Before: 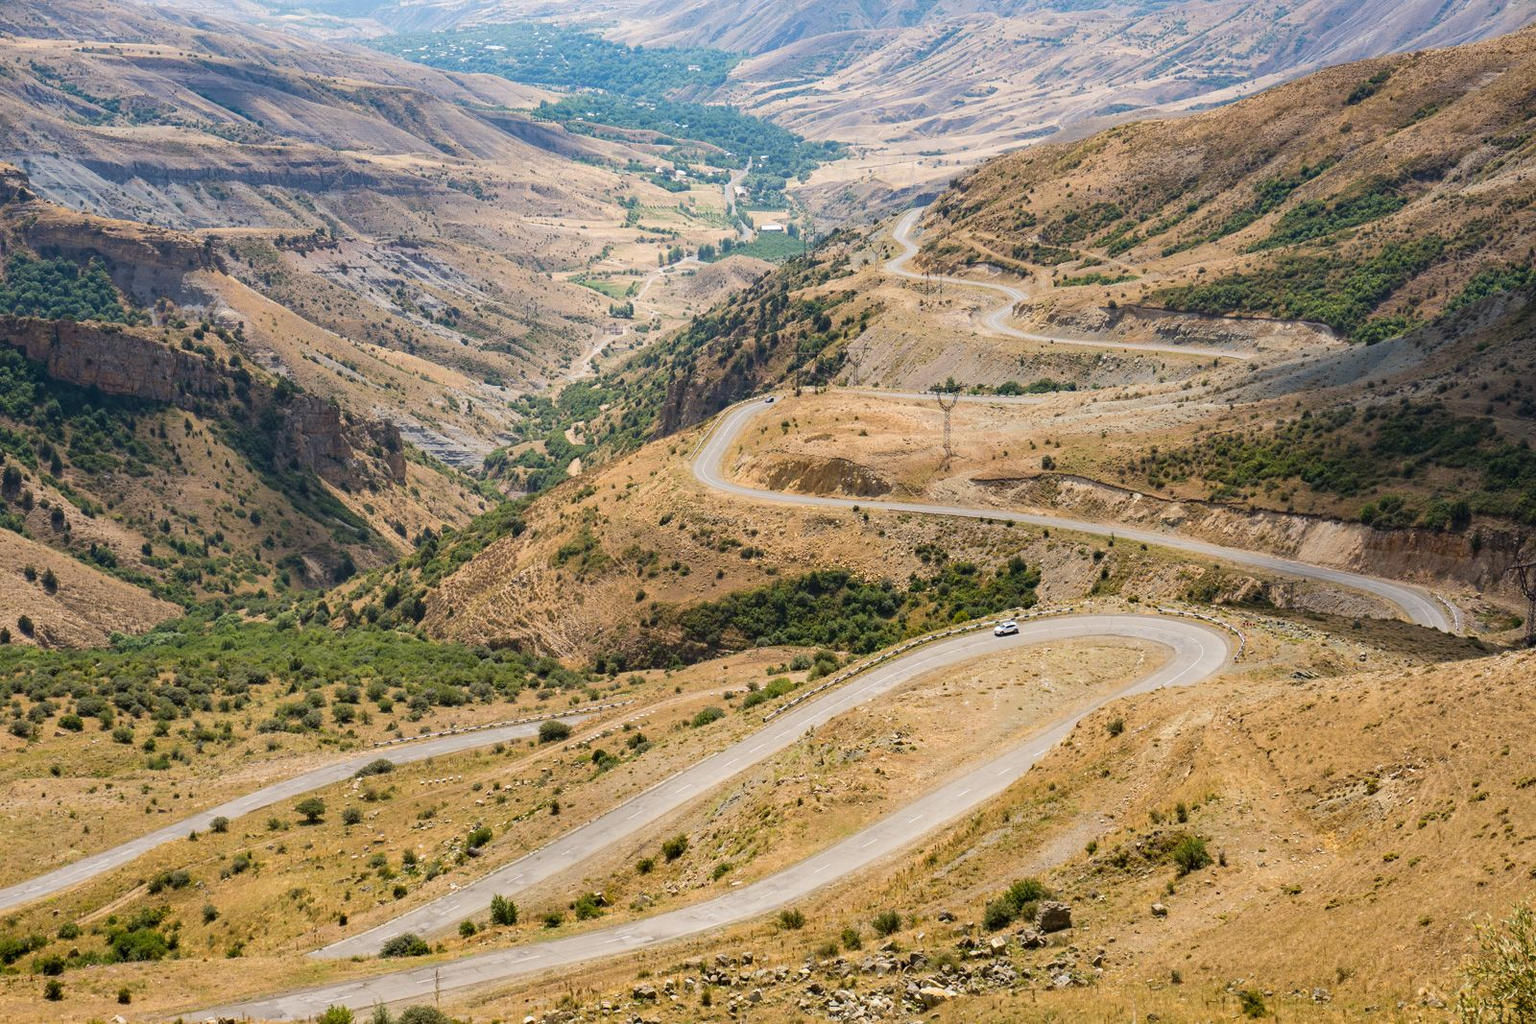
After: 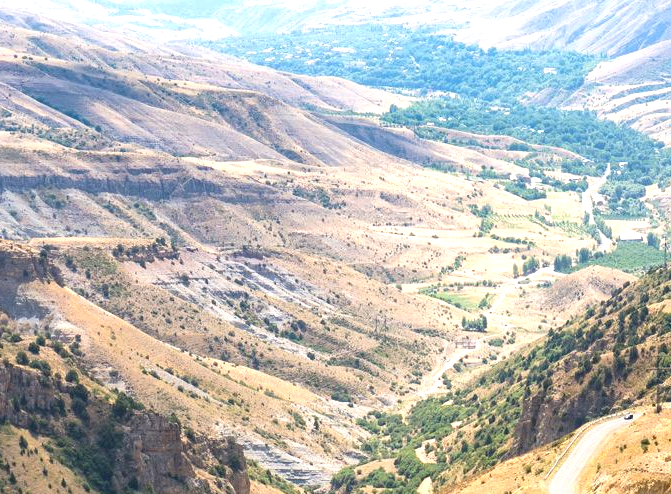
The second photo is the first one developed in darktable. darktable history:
exposure: black level correction 0, exposure 0.877 EV, compensate exposure bias true, compensate highlight preservation false
crop and rotate: left 10.817%, top 0.062%, right 47.194%, bottom 53.626%
